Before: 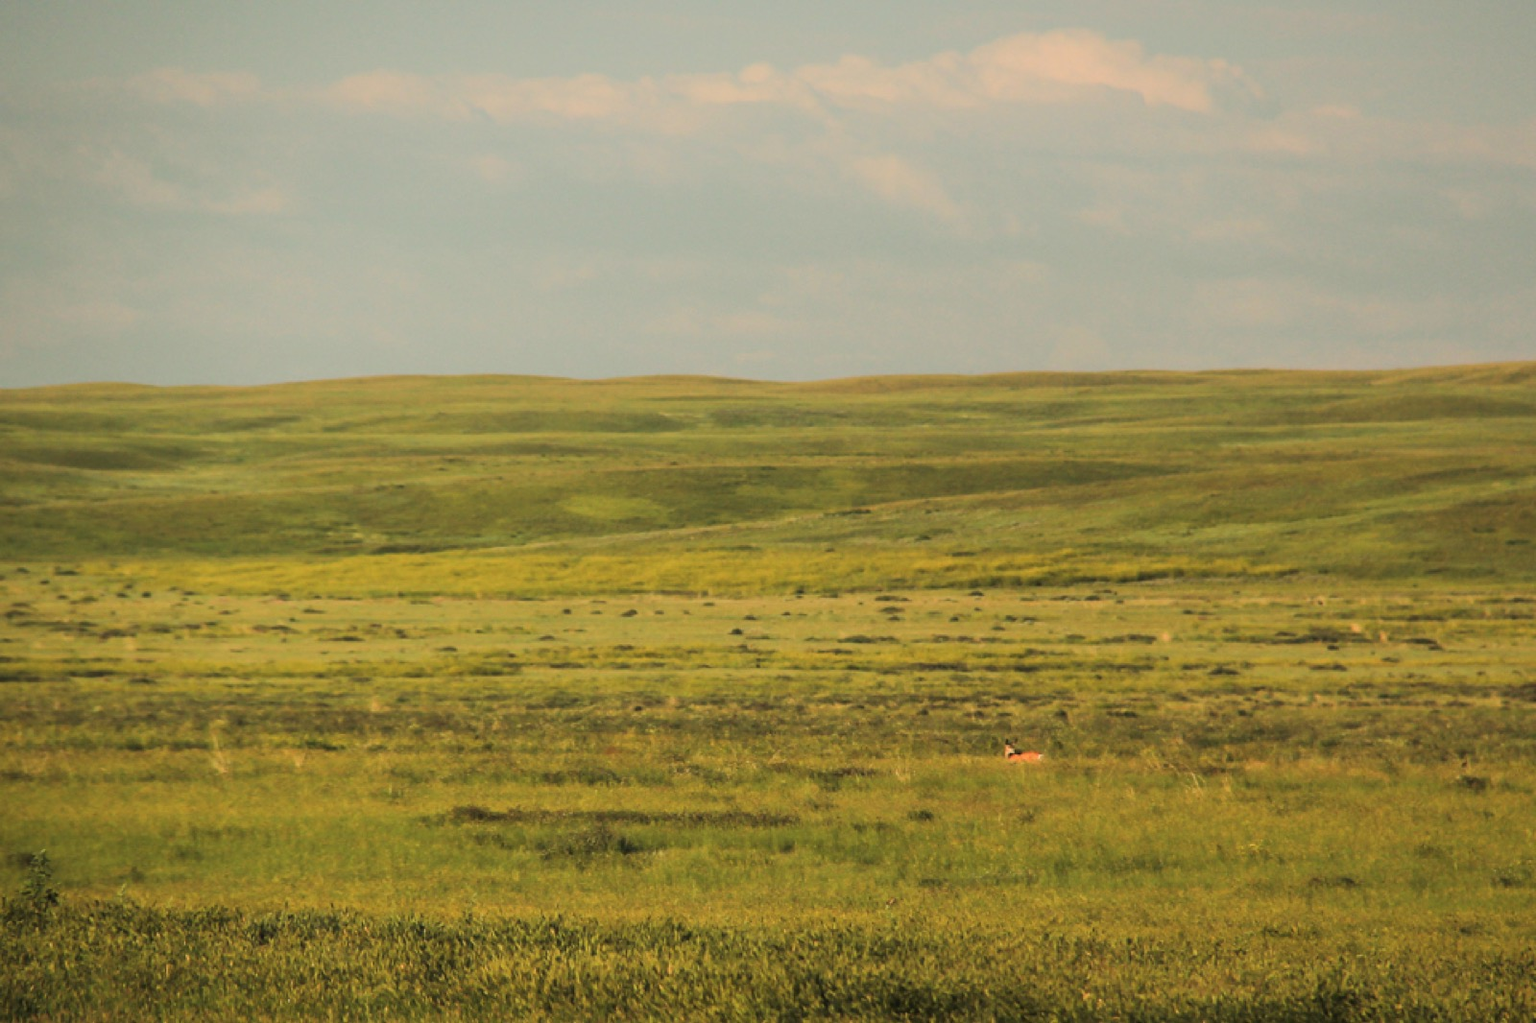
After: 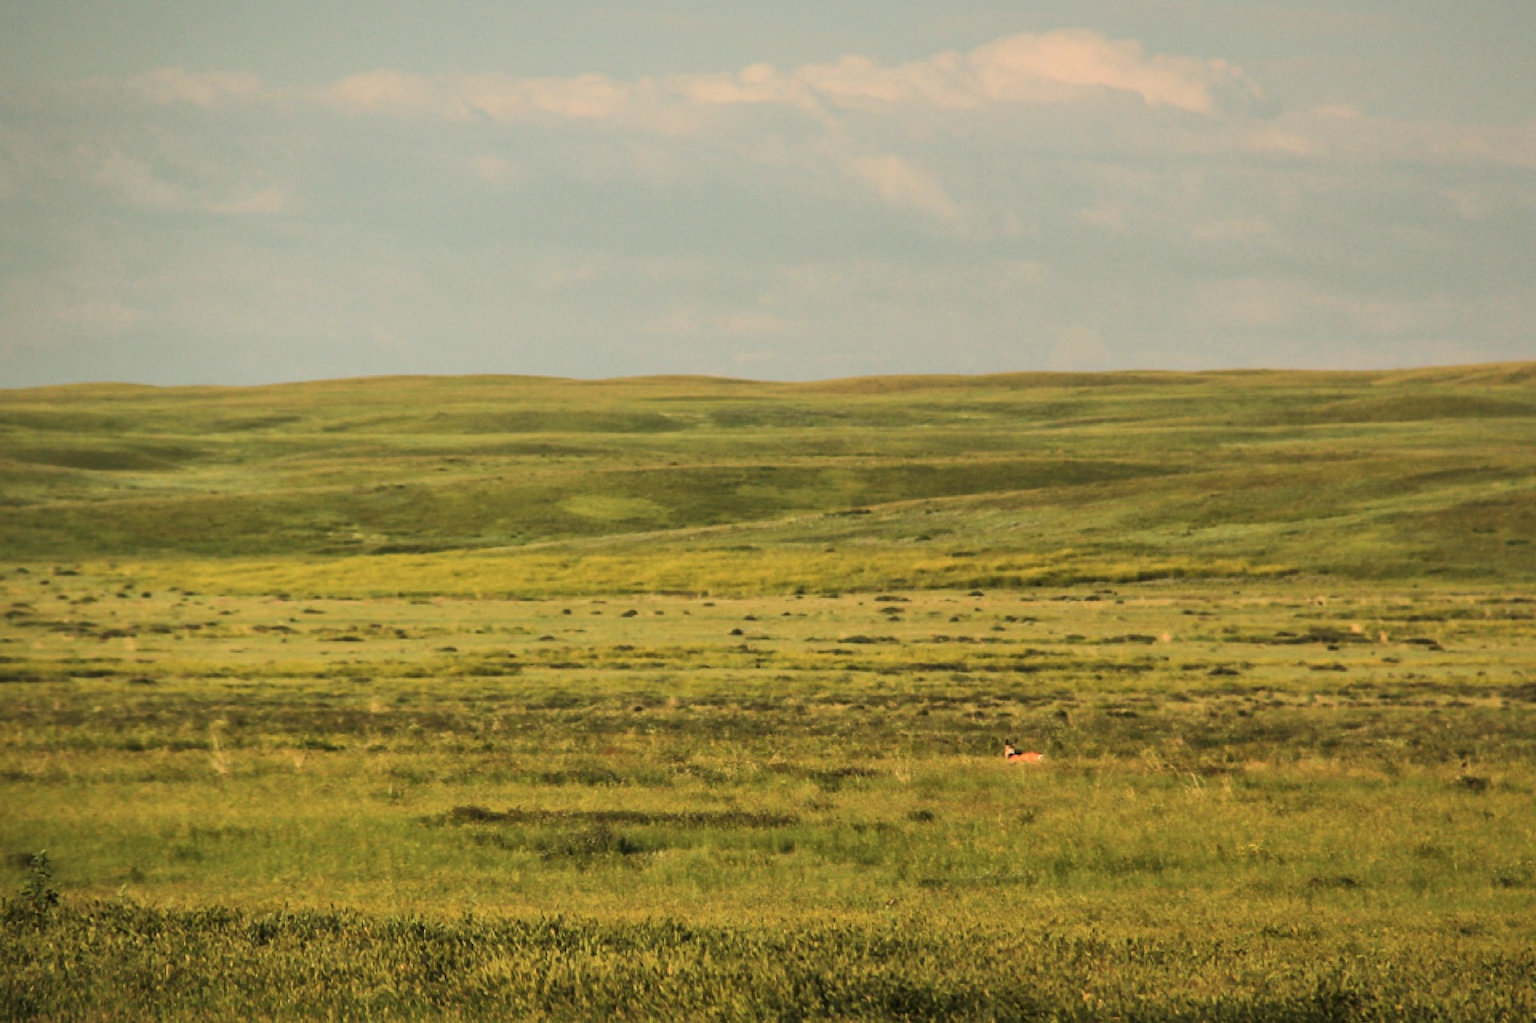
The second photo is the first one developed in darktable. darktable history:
local contrast: mode bilateral grid, contrast 20, coarseness 50, detail 132%, midtone range 0.2
tone equalizer: on, module defaults
